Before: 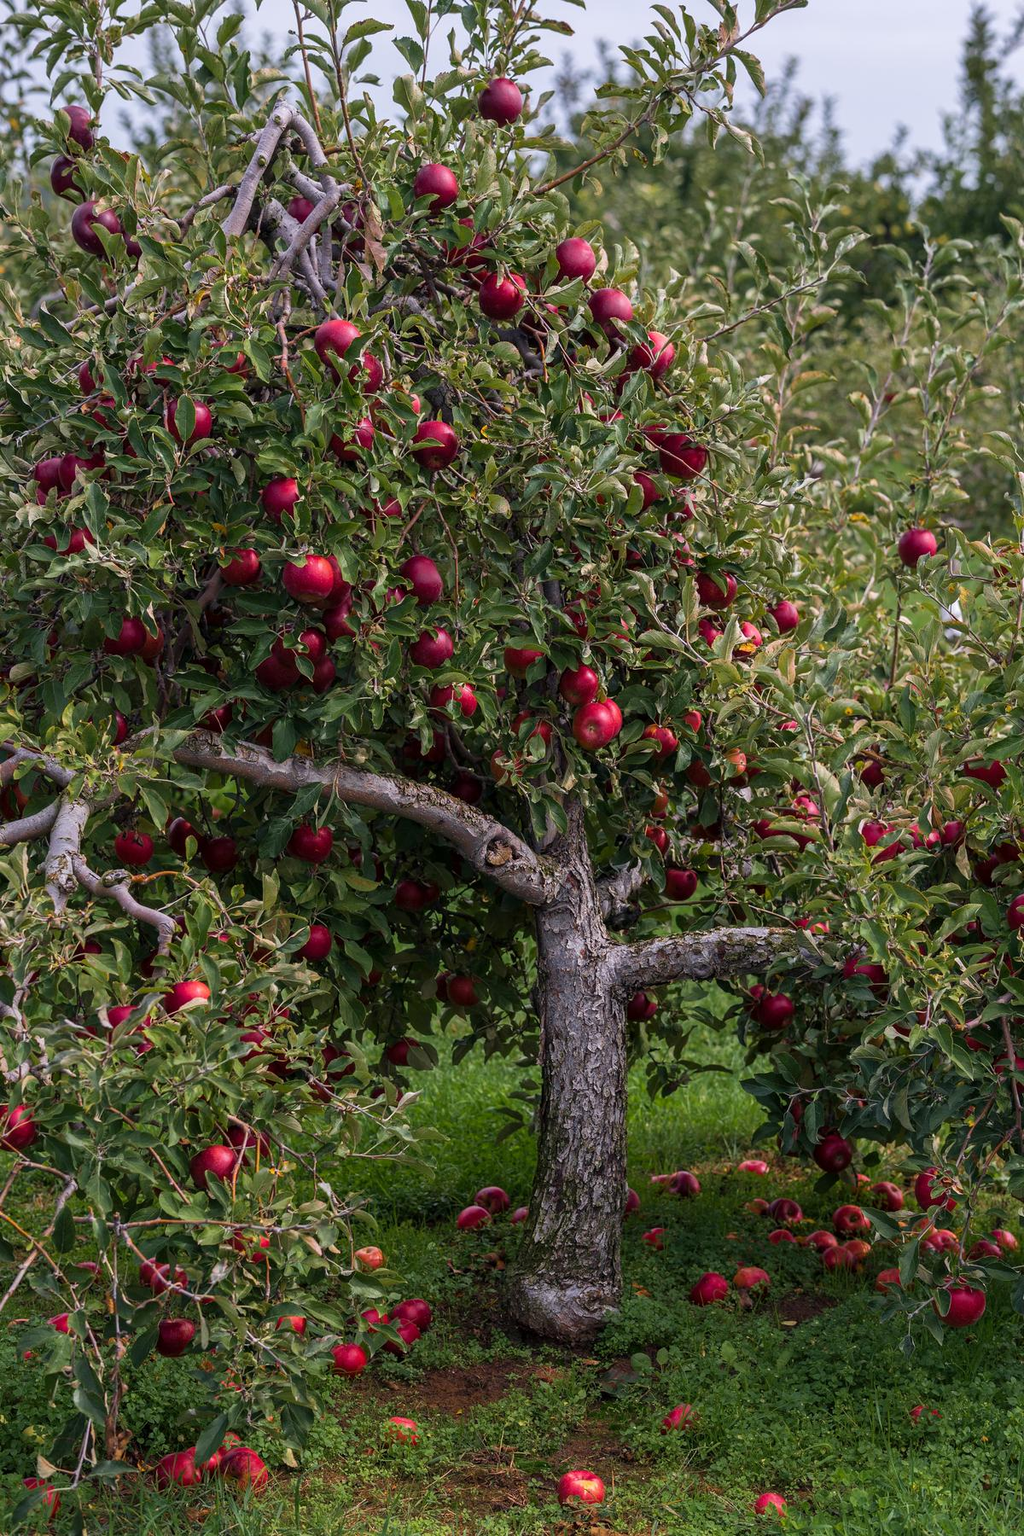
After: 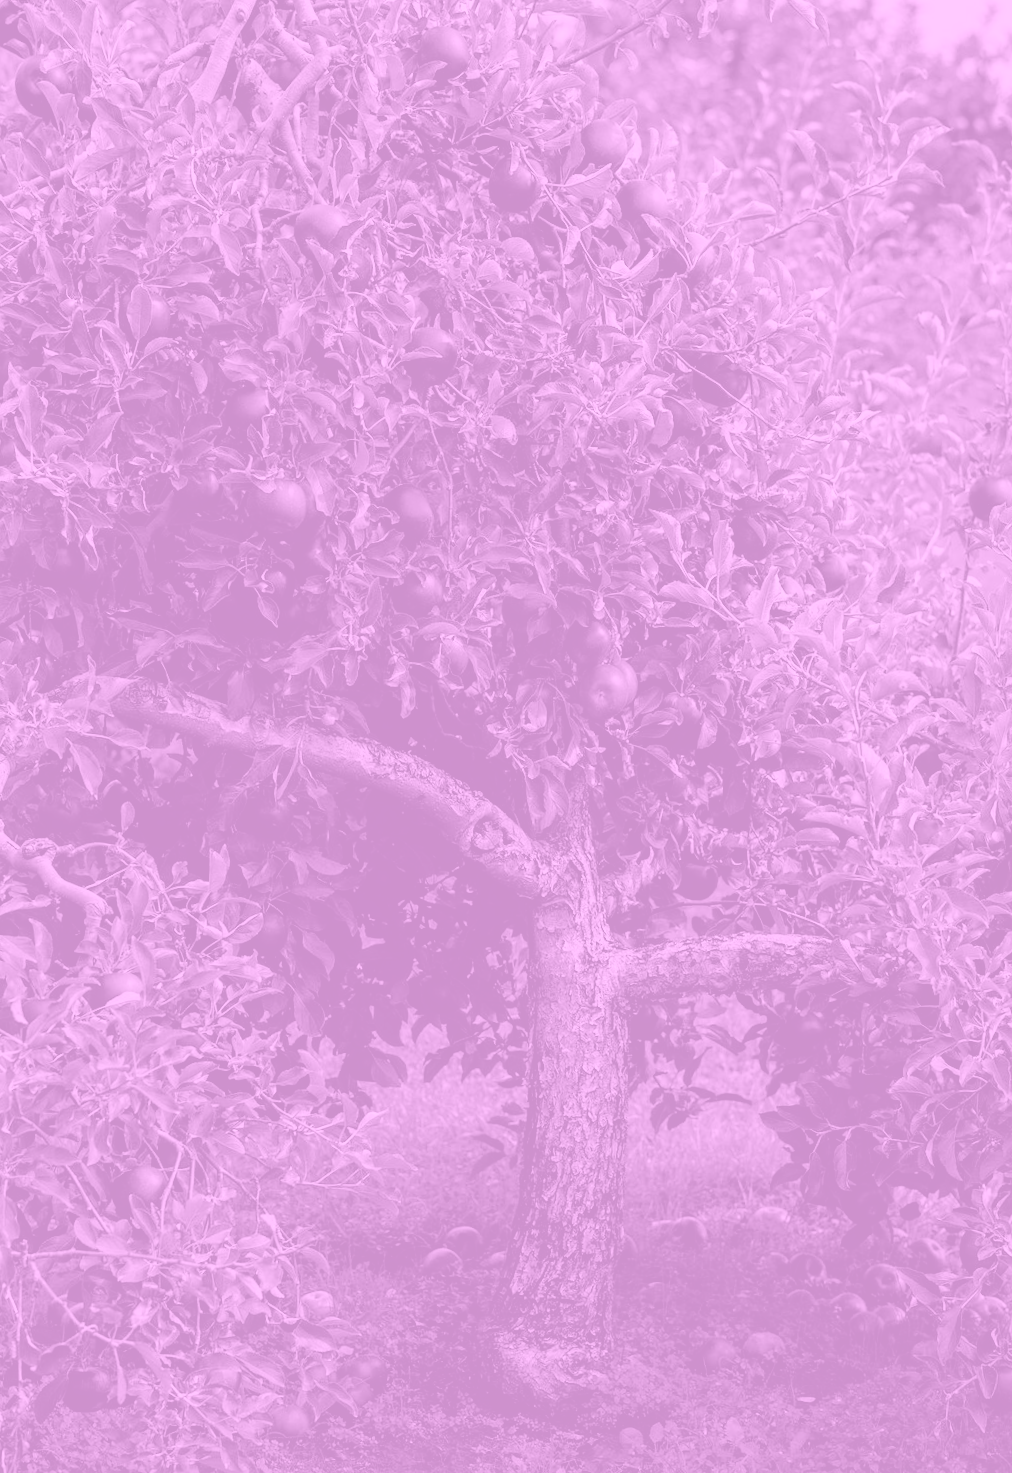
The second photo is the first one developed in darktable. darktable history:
filmic rgb: middle gray luminance 30%, black relative exposure -9 EV, white relative exposure 7 EV, threshold 6 EV, target black luminance 0%, hardness 2.94, latitude 2.04%, contrast 0.963, highlights saturation mix 5%, shadows ↔ highlights balance 12.16%, add noise in highlights 0, preserve chrominance no, color science v3 (2019), use custom middle-gray values true, iterations of high-quality reconstruction 0, contrast in highlights soft, enable highlight reconstruction true
color correction: highlights a* -0.95, highlights b* 4.5, shadows a* 3.55
colorize: hue 331.2°, saturation 69%, source mix 30.28%, lightness 69.02%, version 1
rotate and perspective: rotation 2.17°, automatic cropping off
crop and rotate: left 10.071%, top 10.071%, right 10.02%, bottom 10.02%
